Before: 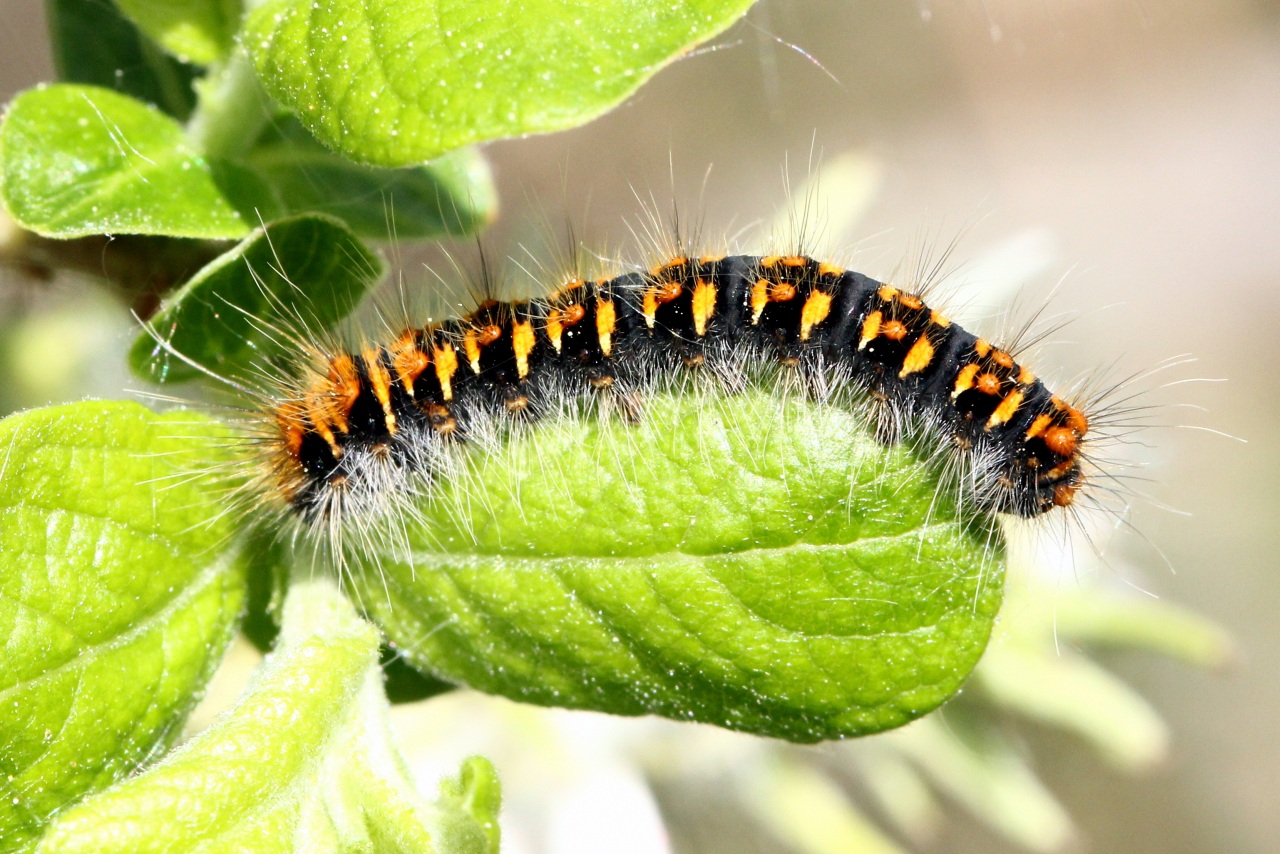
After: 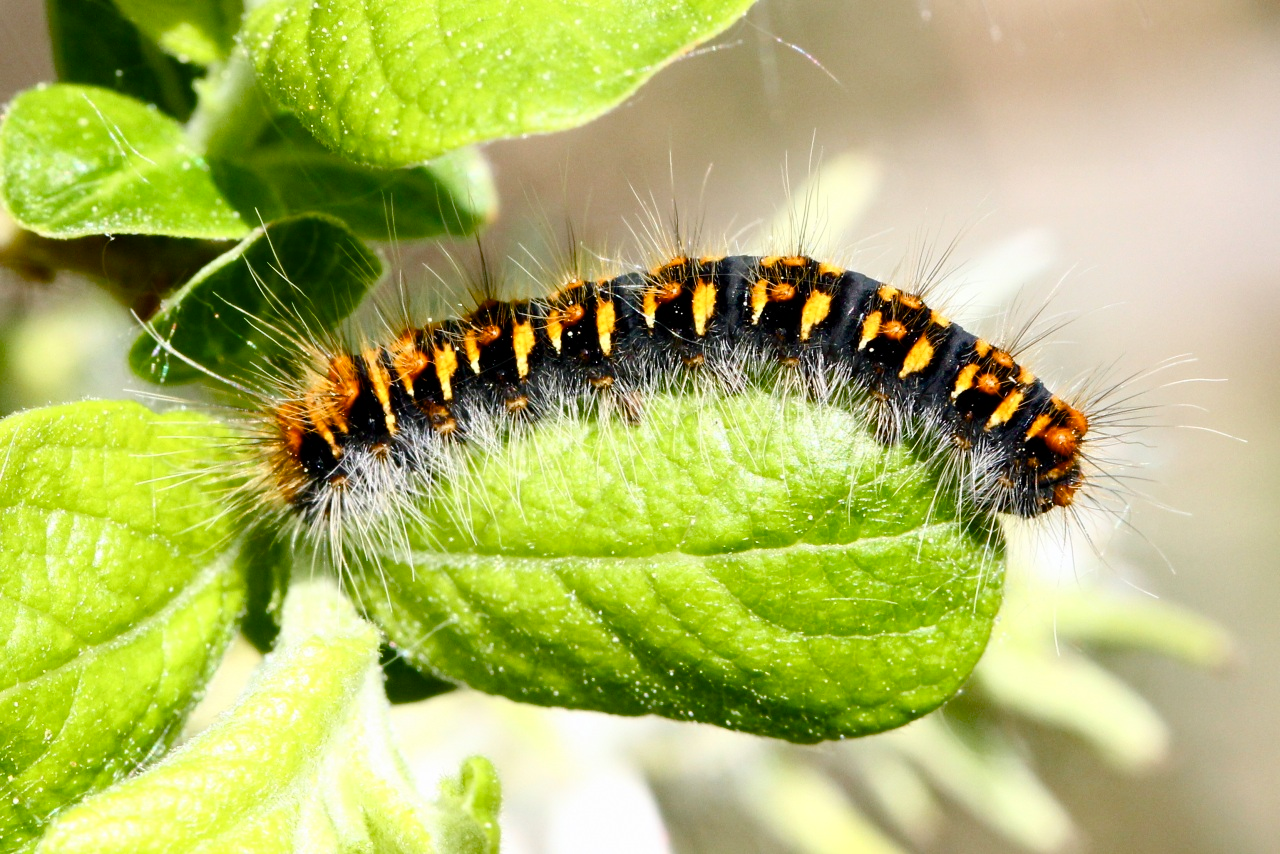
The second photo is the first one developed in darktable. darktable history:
color balance rgb: perceptual saturation grading › global saturation 20%, perceptual saturation grading › highlights -25.544%, perceptual saturation grading › shadows 25.374%, global vibrance 16.795%, saturation formula JzAzBz (2021)
